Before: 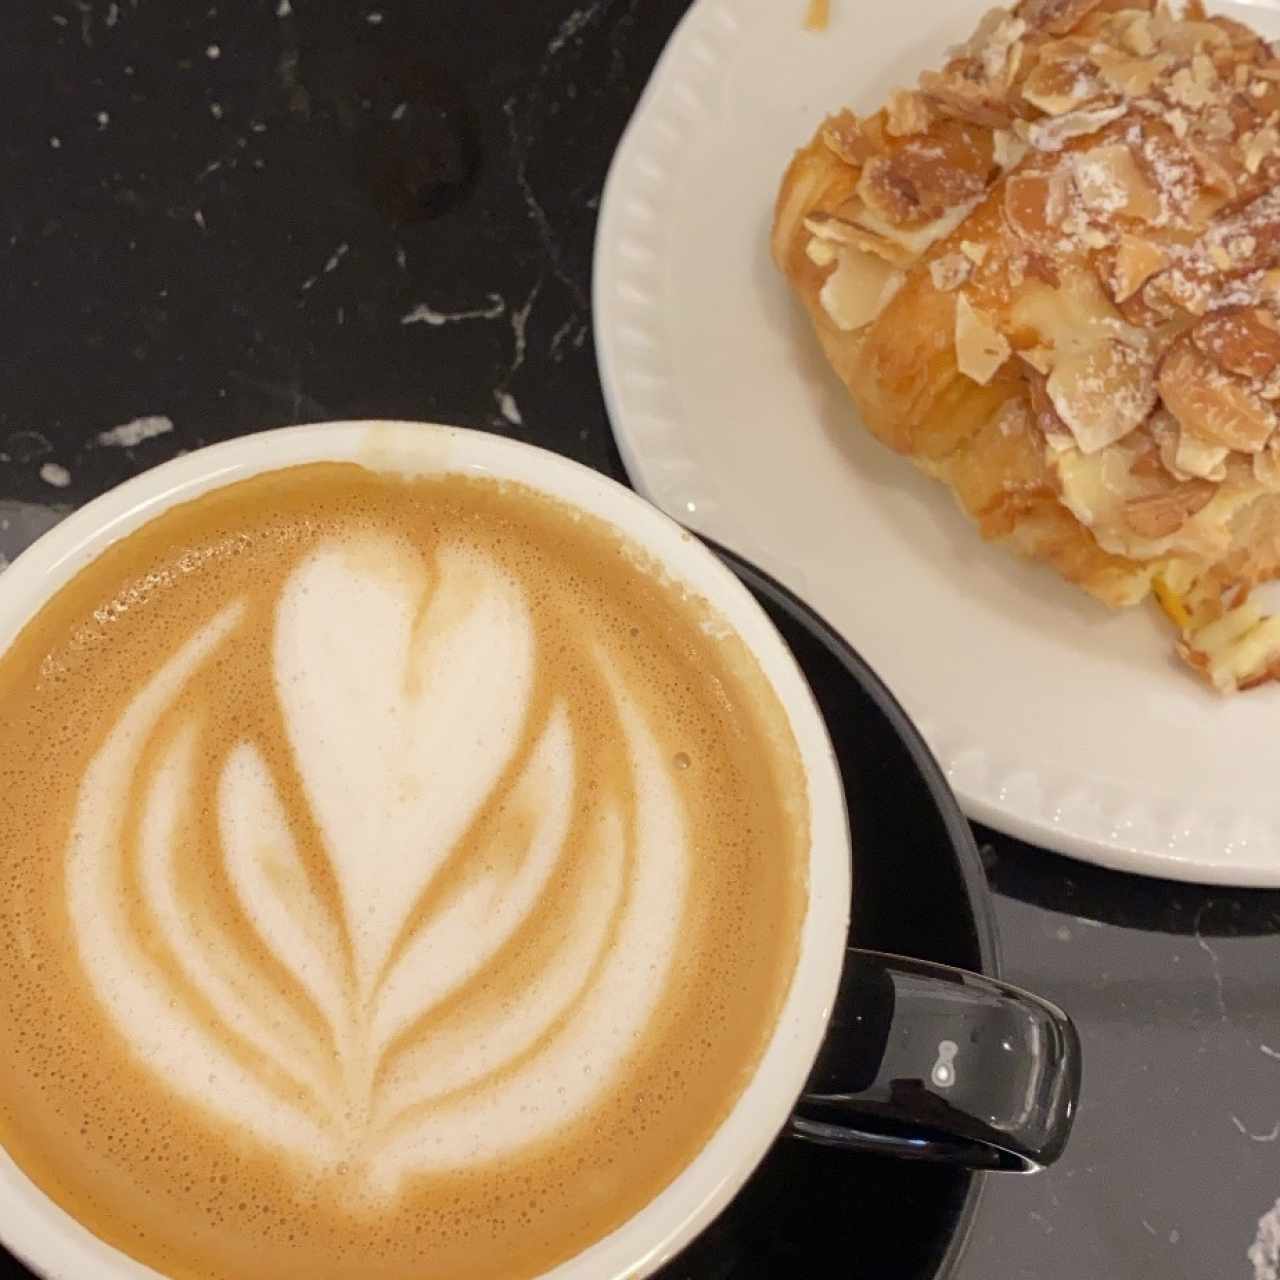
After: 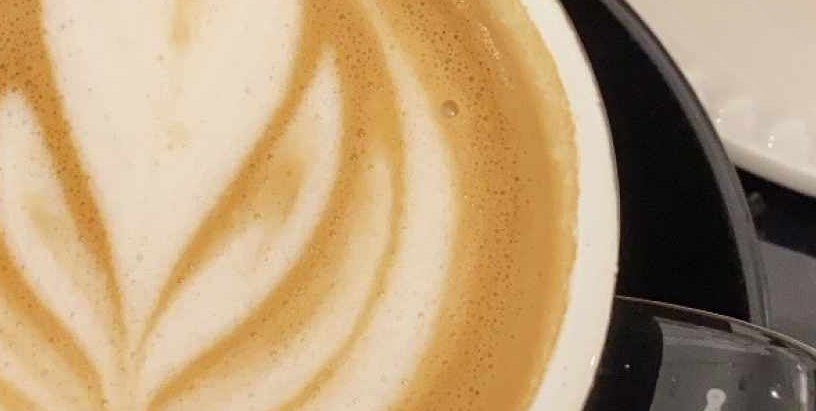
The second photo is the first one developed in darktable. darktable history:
shadows and highlights: shadows 20.01, highlights -21.07, soften with gaussian
crop: left 18.196%, top 51.012%, right 17.543%, bottom 16.803%
